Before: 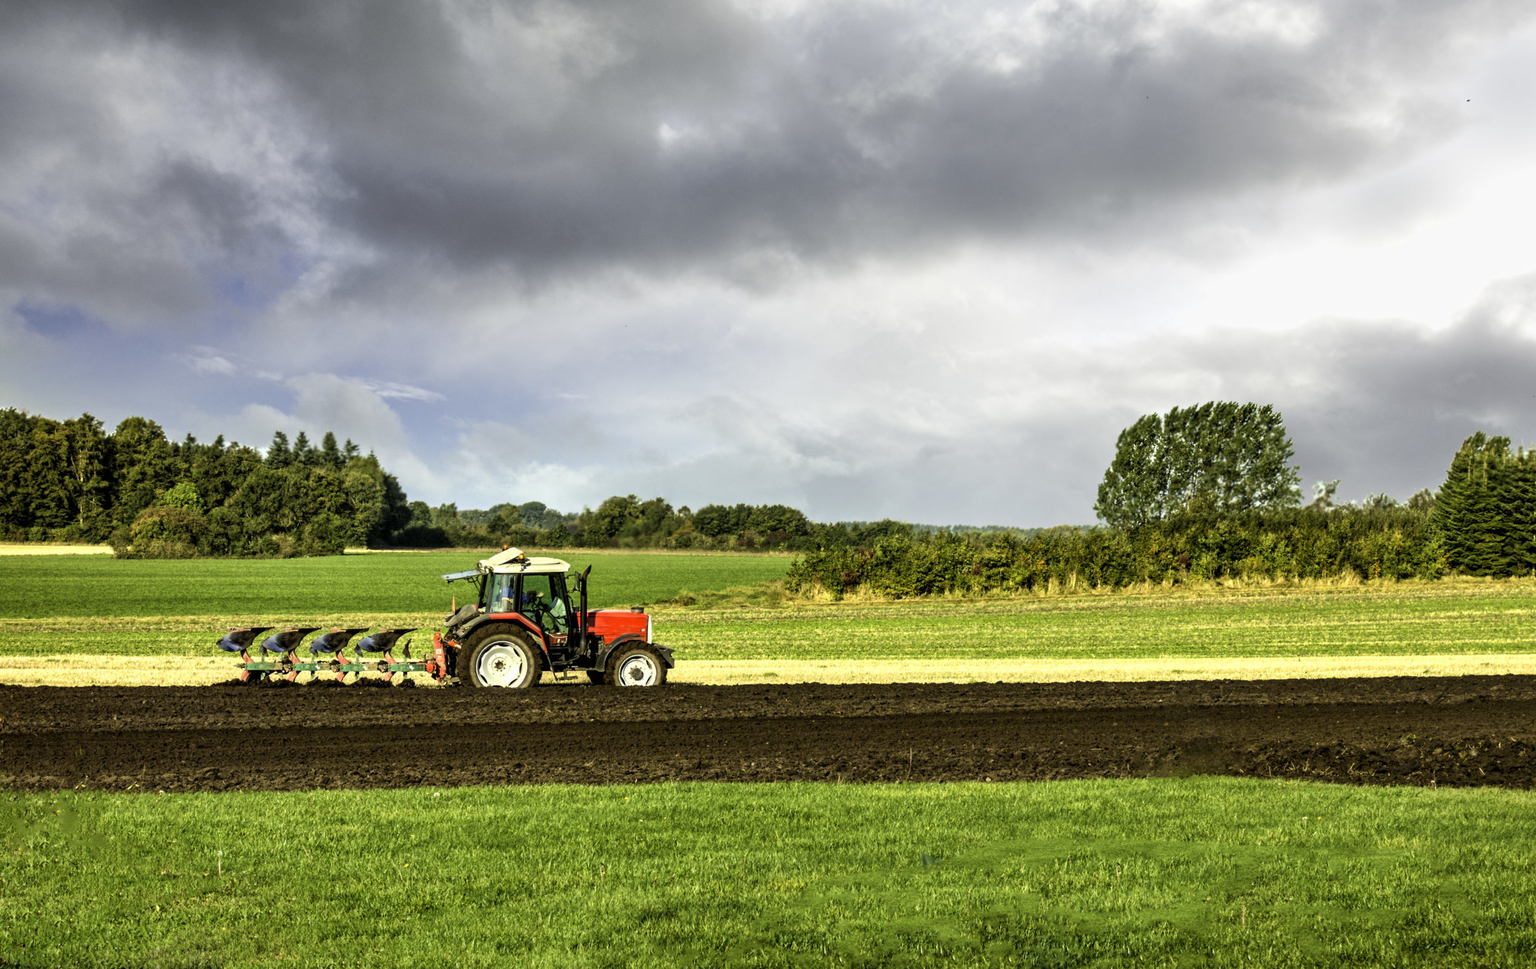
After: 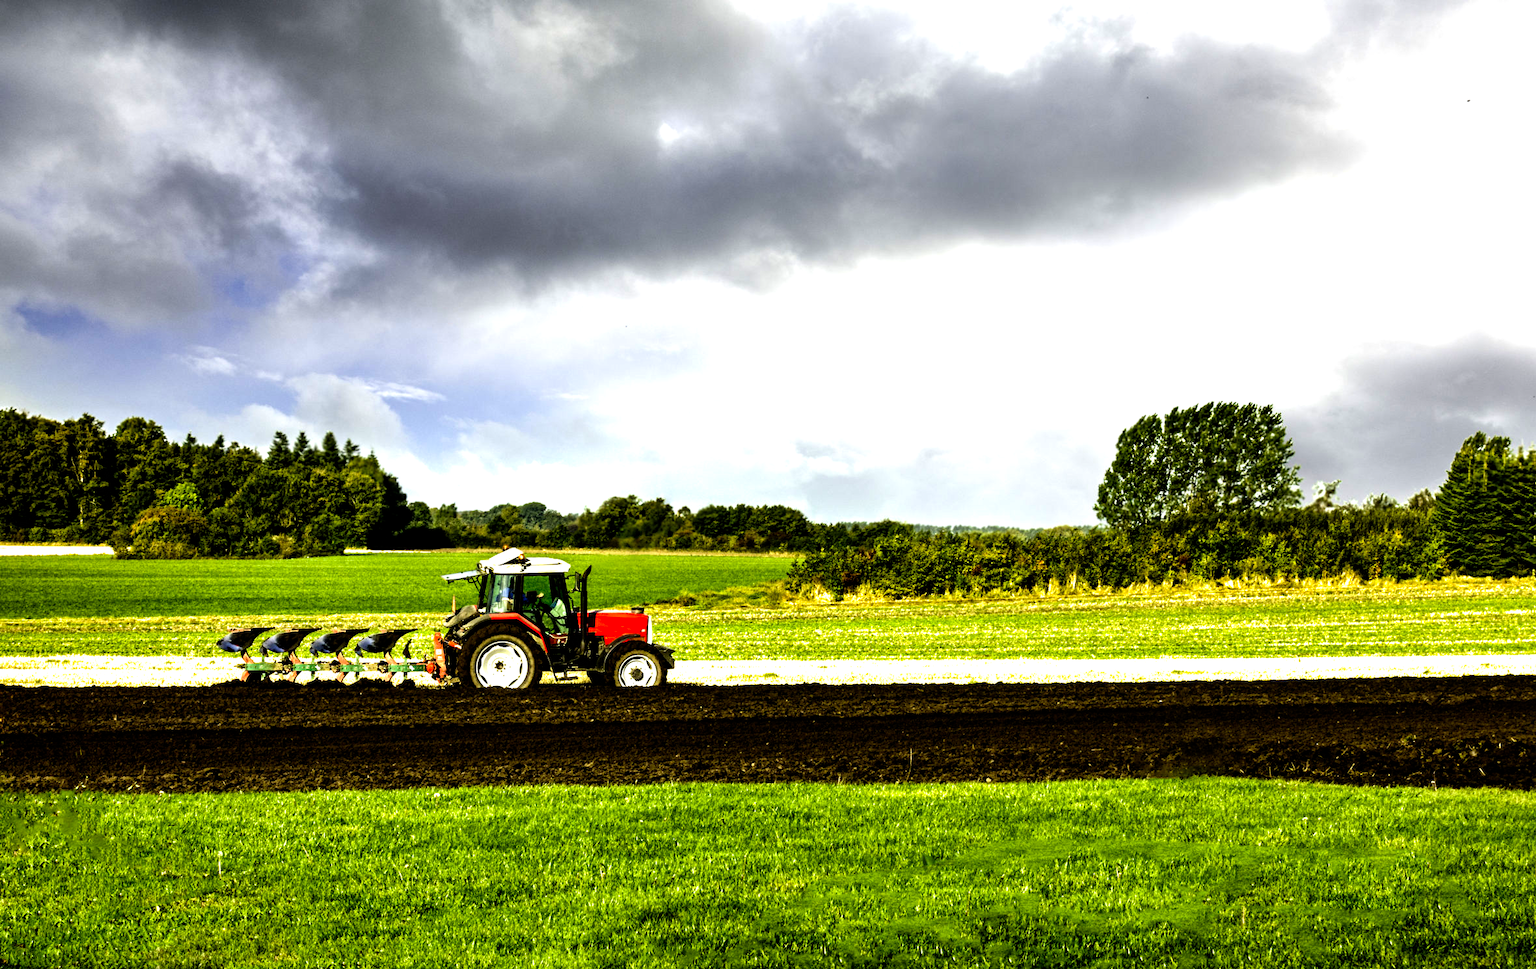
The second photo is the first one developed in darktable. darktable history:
filmic rgb: black relative exposure -8.25 EV, white relative exposure 2.24 EV, hardness 7.09, latitude 85.91%, contrast 1.688, highlights saturation mix -4.33%, shadows ↔ highlights balance -3.01%, add noise in highlights 0.001, preserve chrominance no, color science v3 (2019), use custom middle-gray values true, contrast in highlights soft
